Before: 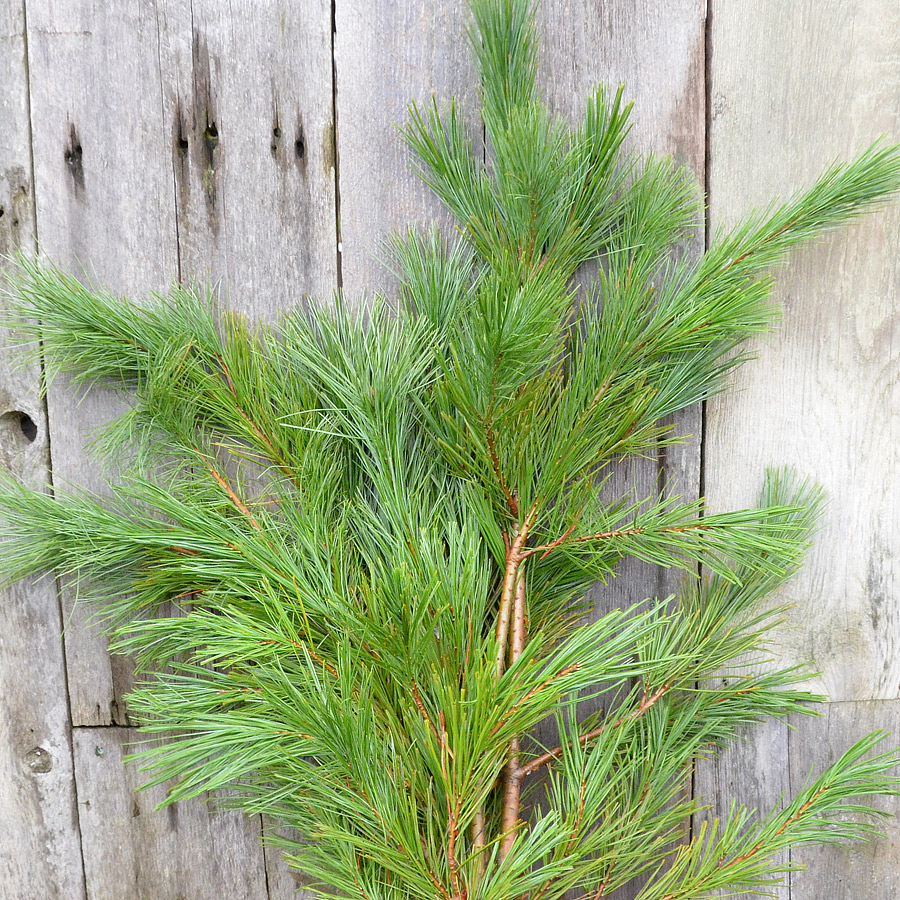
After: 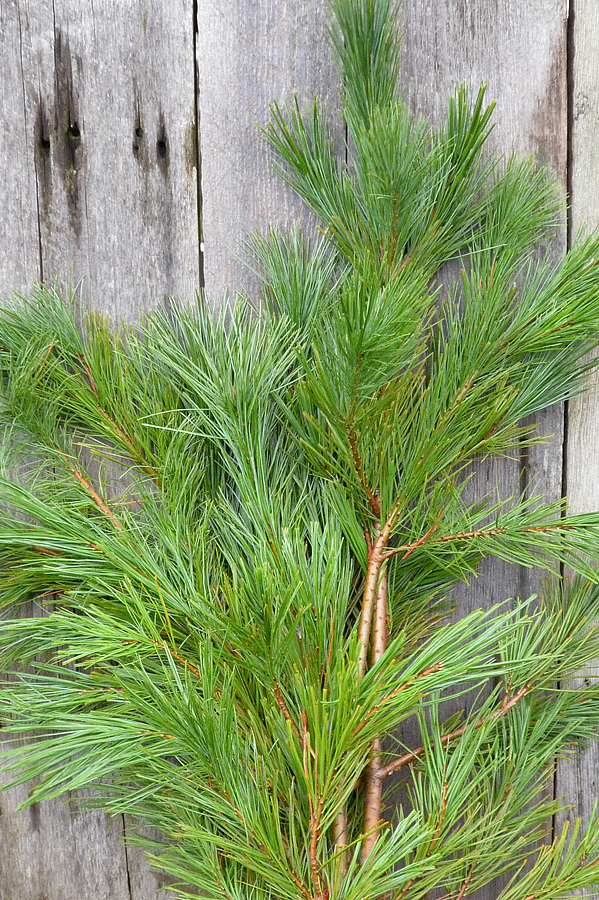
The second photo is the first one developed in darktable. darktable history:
shadows and highlights: highlights color adjustment 0%, low approximation 0.01, soften with gaussian
crop: left 15.419%, right 17.914%
